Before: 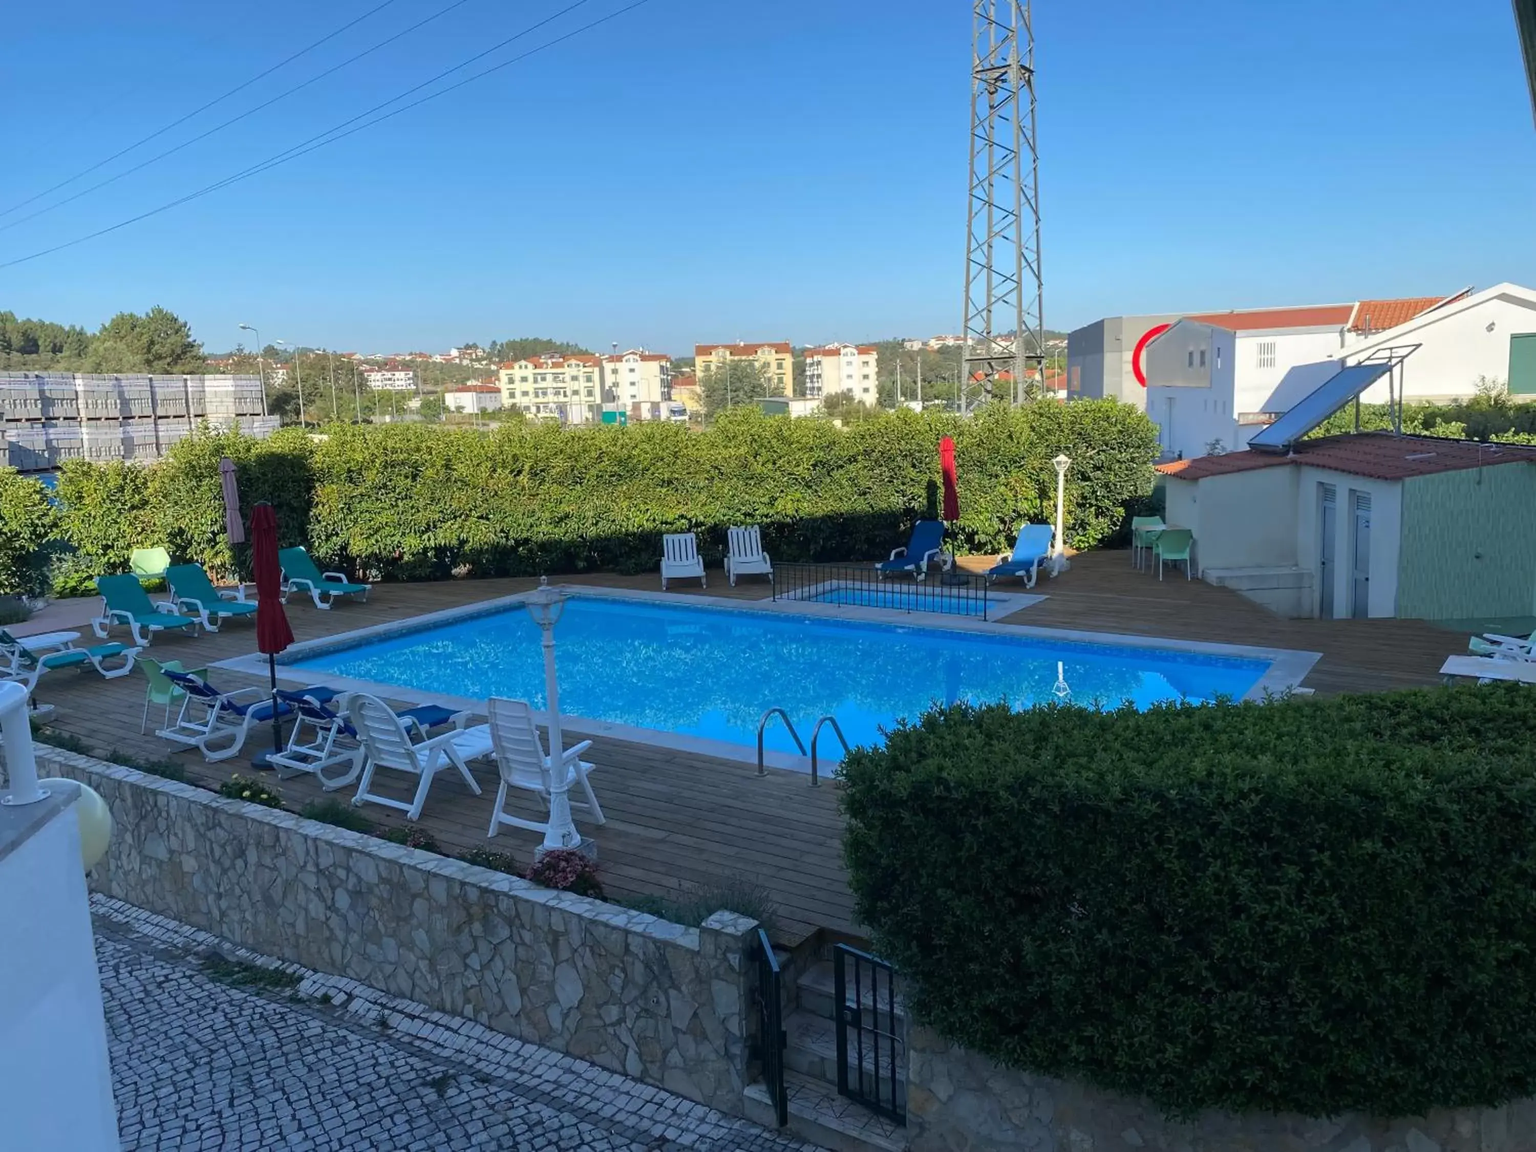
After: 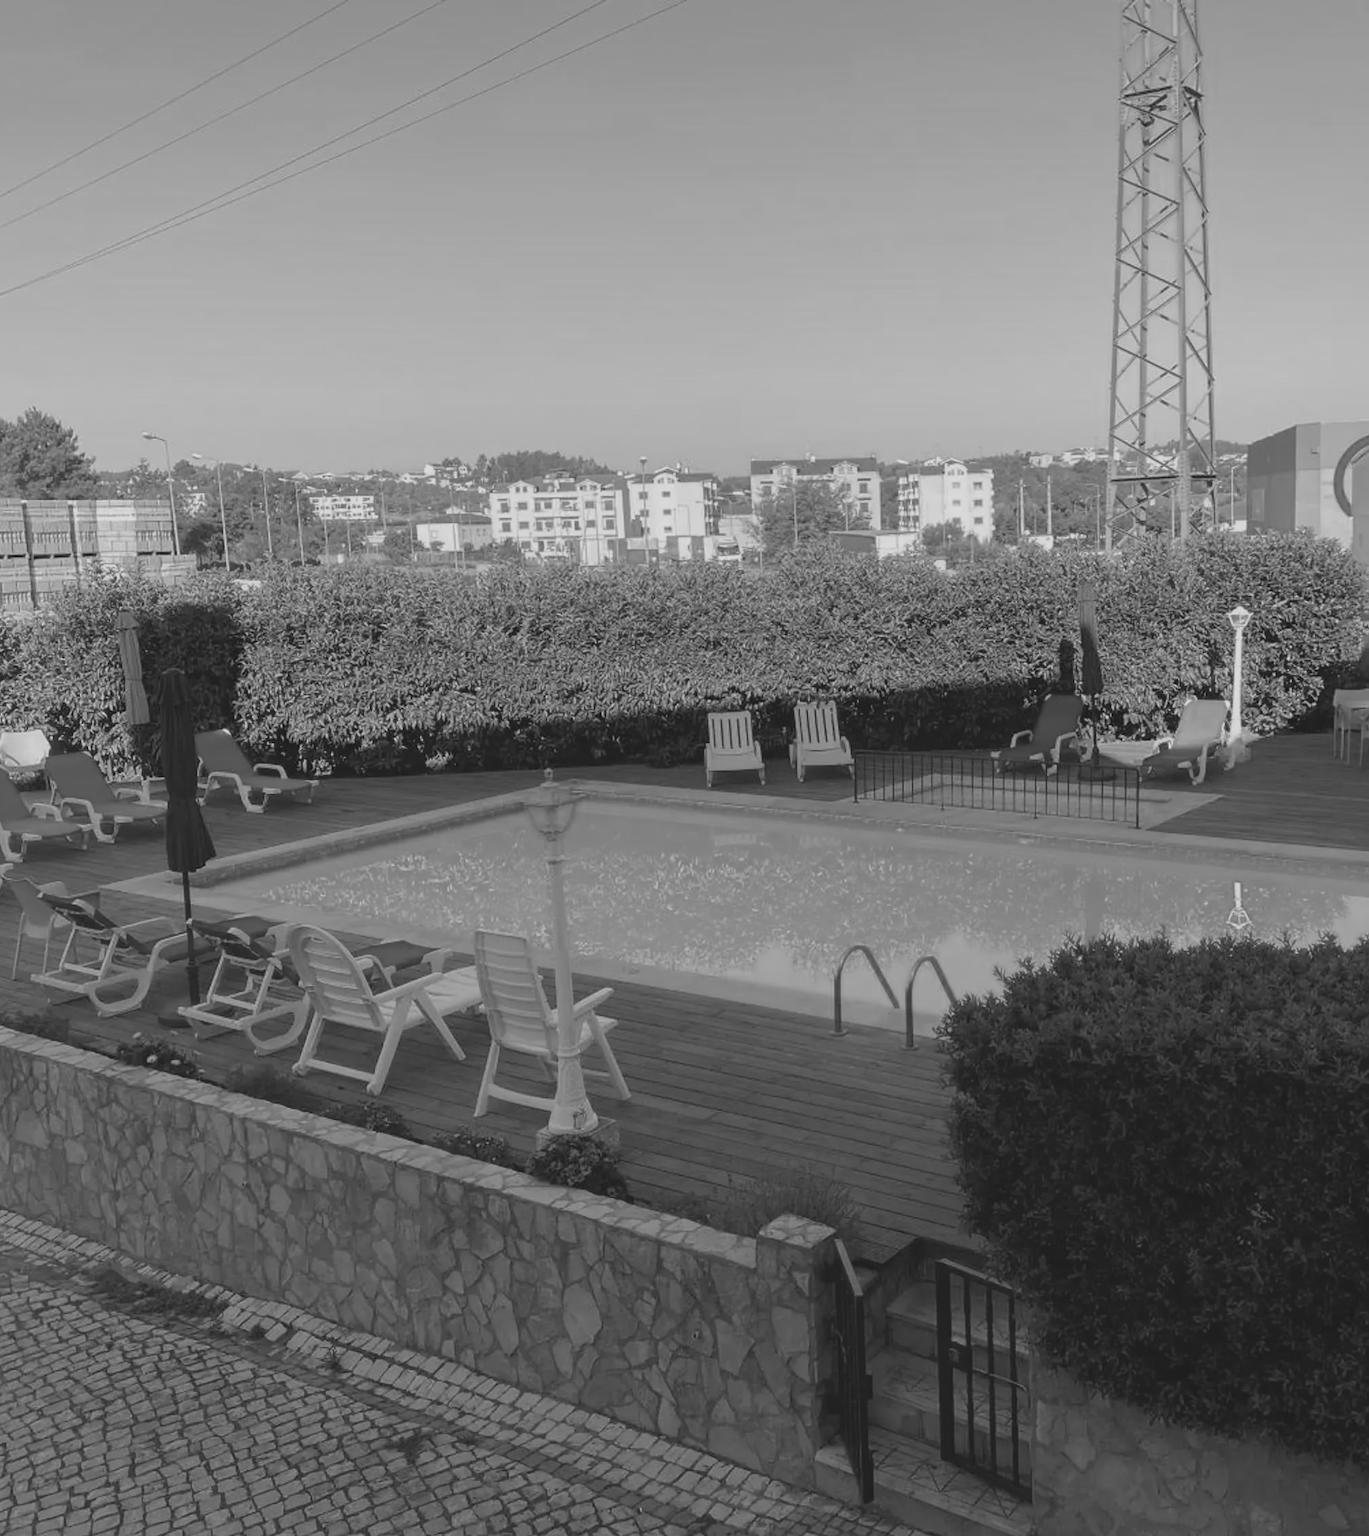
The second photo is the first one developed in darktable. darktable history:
crop and rotate: left 8.641%, right 24.525%
color calibration: output gray [0.267, 0.423, 0.267, 0], illuminant as shot in camera, x 0.358, y 0.373, temperature 4628.91 K
contrast brightness saturation: contrast -0.2, saturation 0.186
